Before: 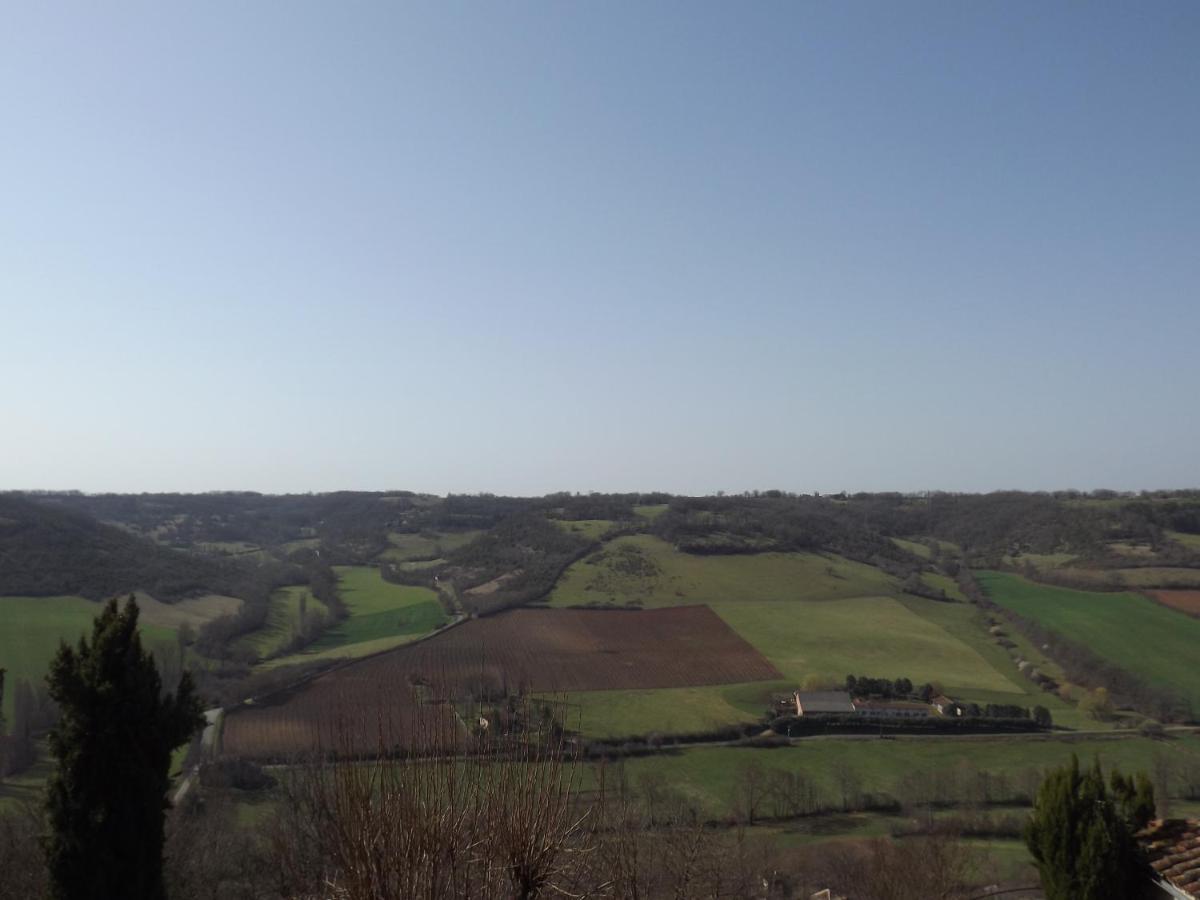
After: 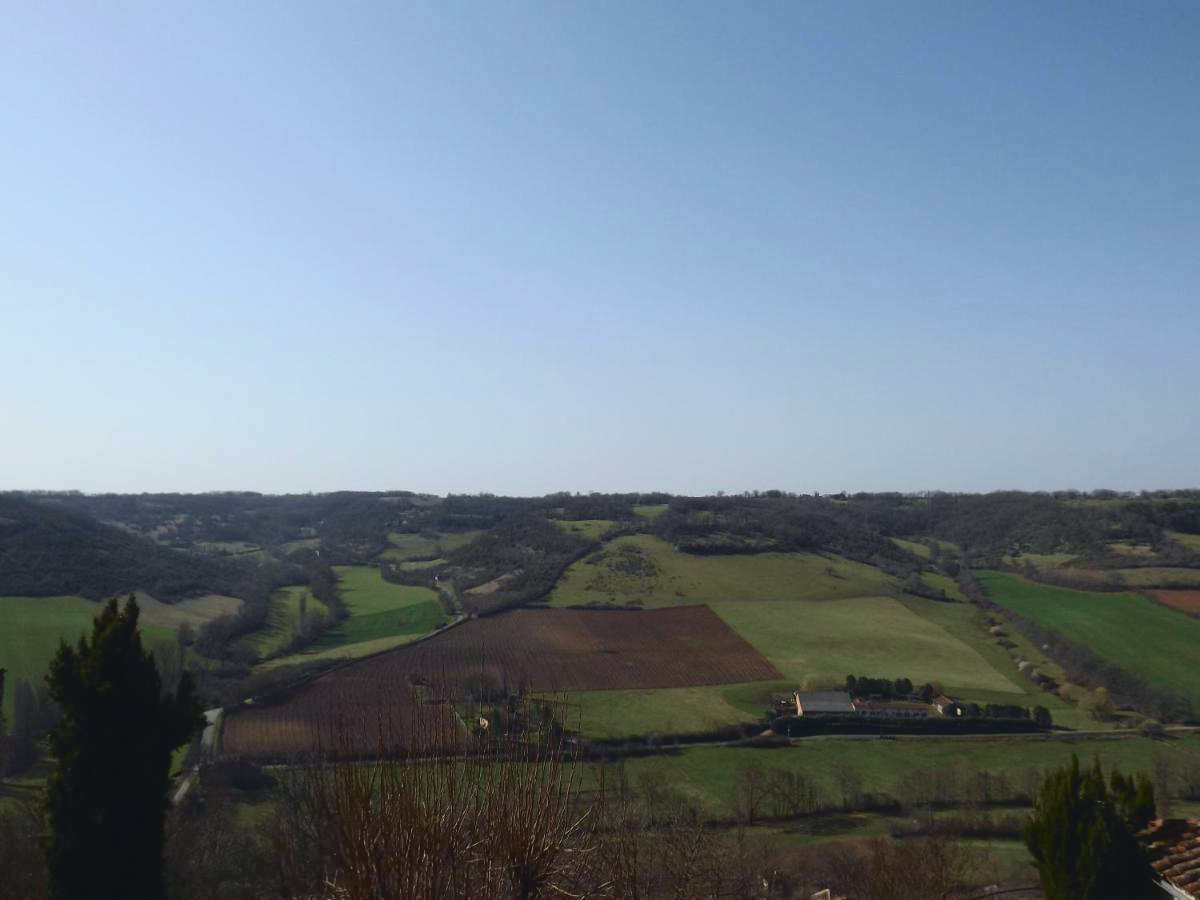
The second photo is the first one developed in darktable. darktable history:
tone curve: curves: ch0 [(0, 0.047) (0.15, 0.127) (0.46, 0.466) (0.751, 0.788) (1, 0.961)]; ch1 [(0, 0) (0.43, 0.408) (0.476, 0.469) (0.505, 0.501) (0.553, 0.557) (0.592, 0.58) (0.631, 0.625) (1, 1)]; ch2 [(0, 0) (0.505, 0.495) (0.55, 0.557) (0.583, 0.573) (1, 1)], color space Lab, independent channels, preserve colors none
